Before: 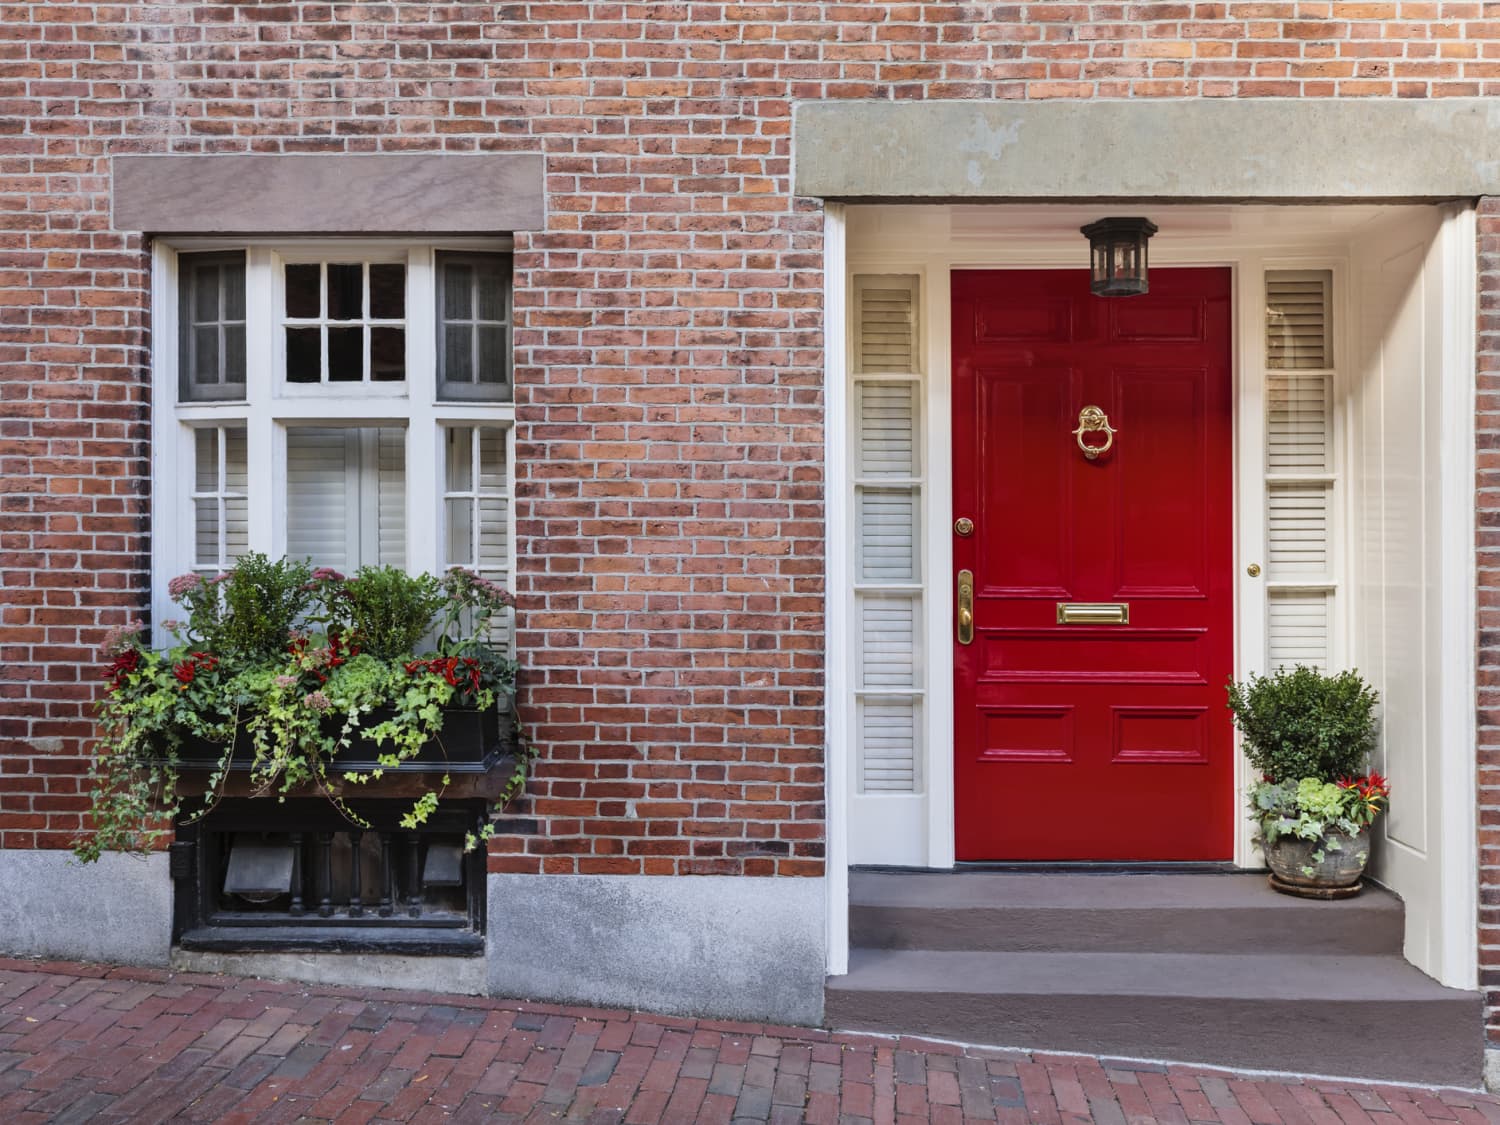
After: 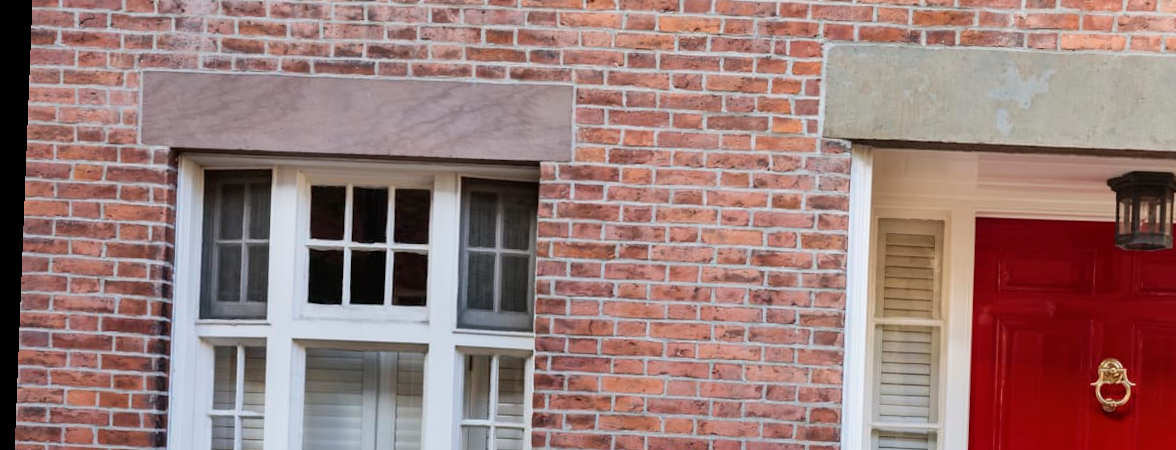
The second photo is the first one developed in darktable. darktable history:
crop: left 0.579%, top 7.627%, right 23.167%, bottom 54.275%
rotate and perspective: rotation 2.27°, automatic cropping off
